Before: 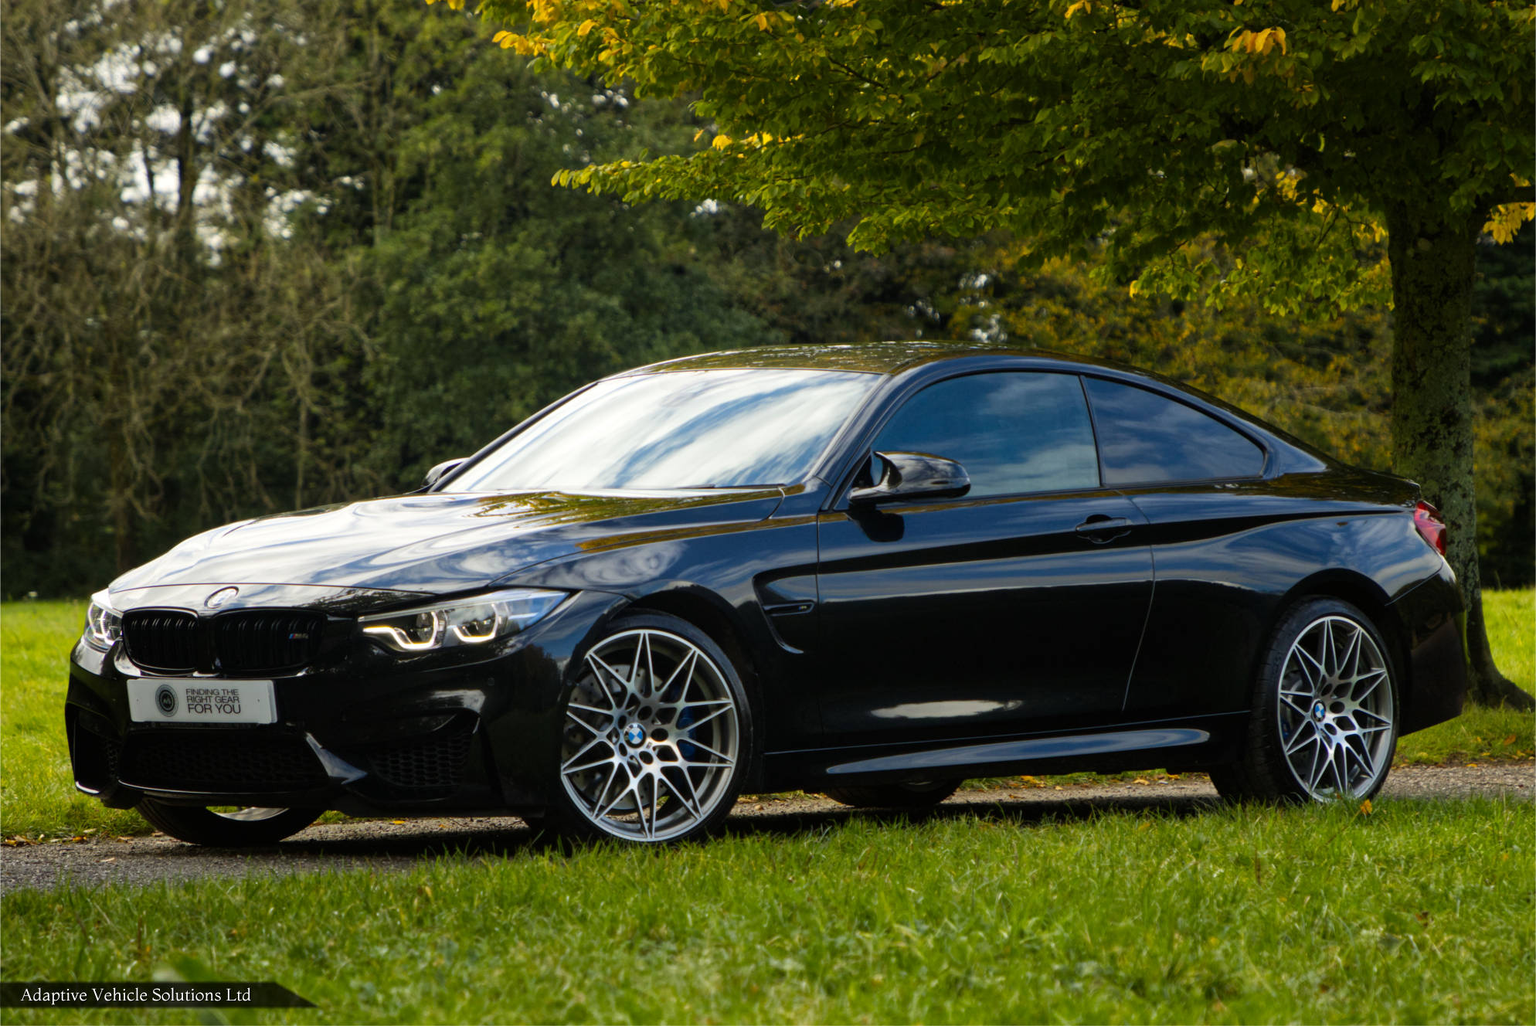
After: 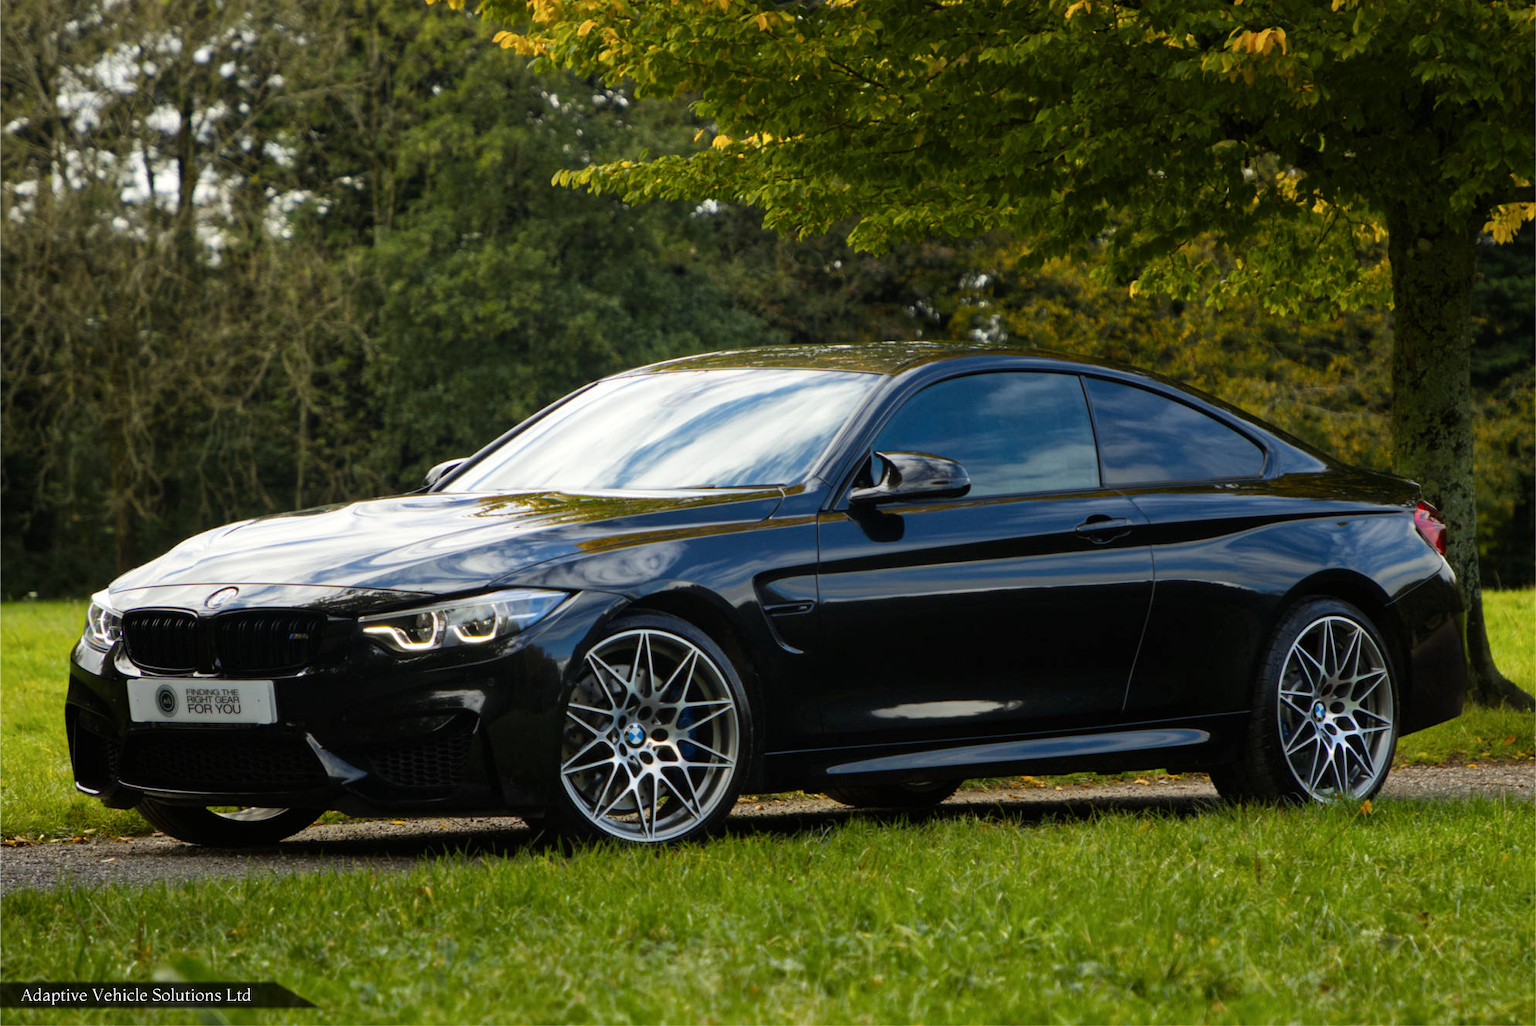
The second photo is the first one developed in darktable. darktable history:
split-toning: shadows › hue 220°, shadows › saturation 0.64, highlights › hue 220°, highlights › saturation 0.64, balance 0, compress 5.22% | blend: blend mode normal, opacity 5%; mask: uniform (no mask)
